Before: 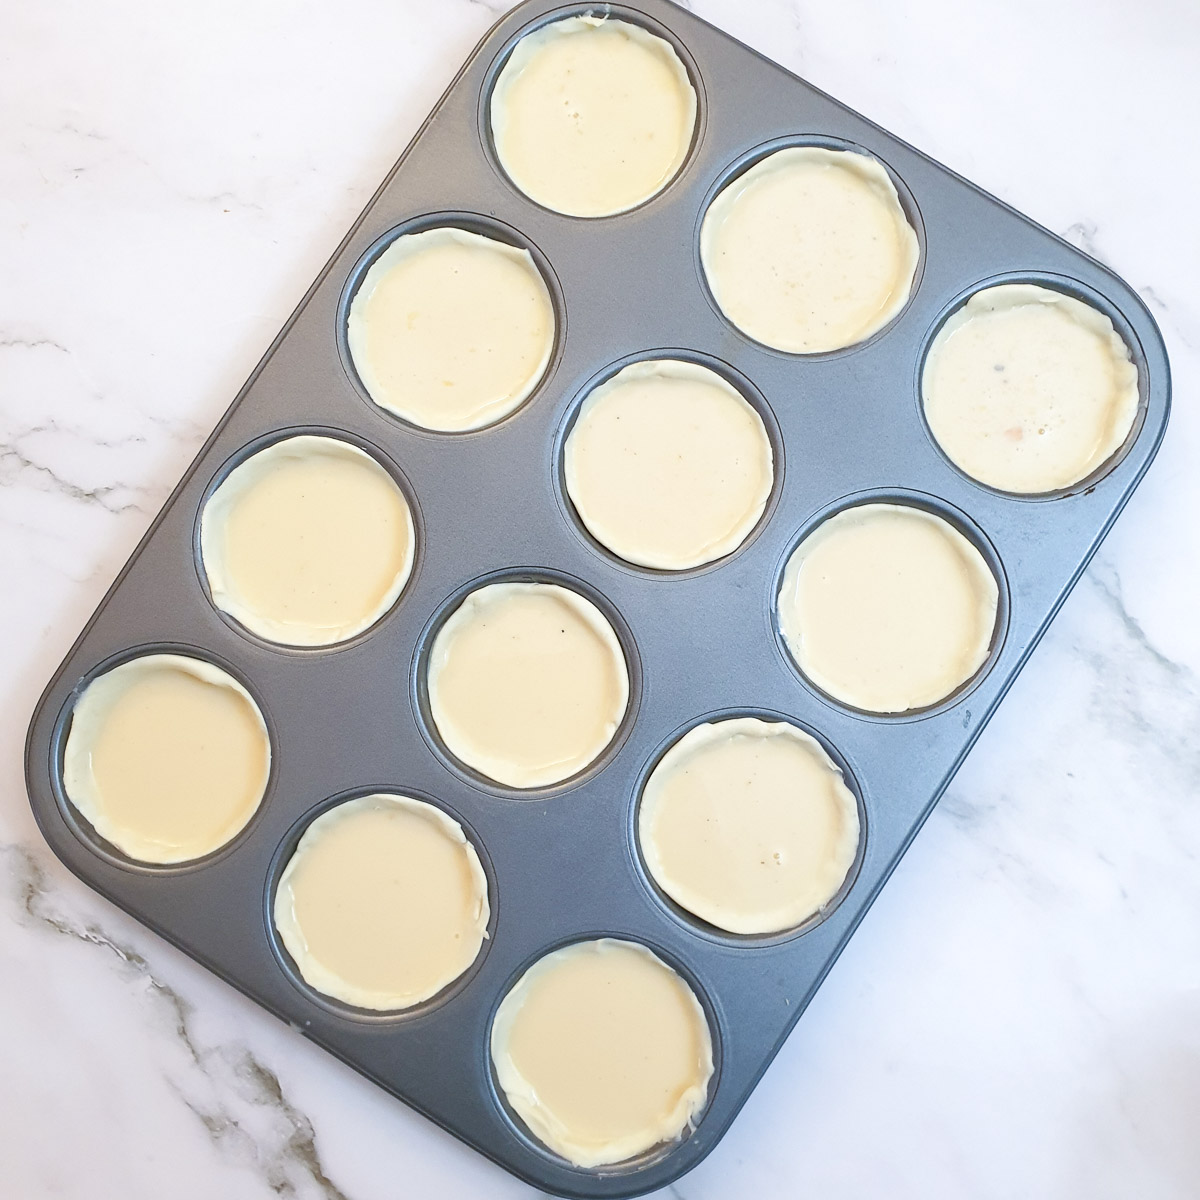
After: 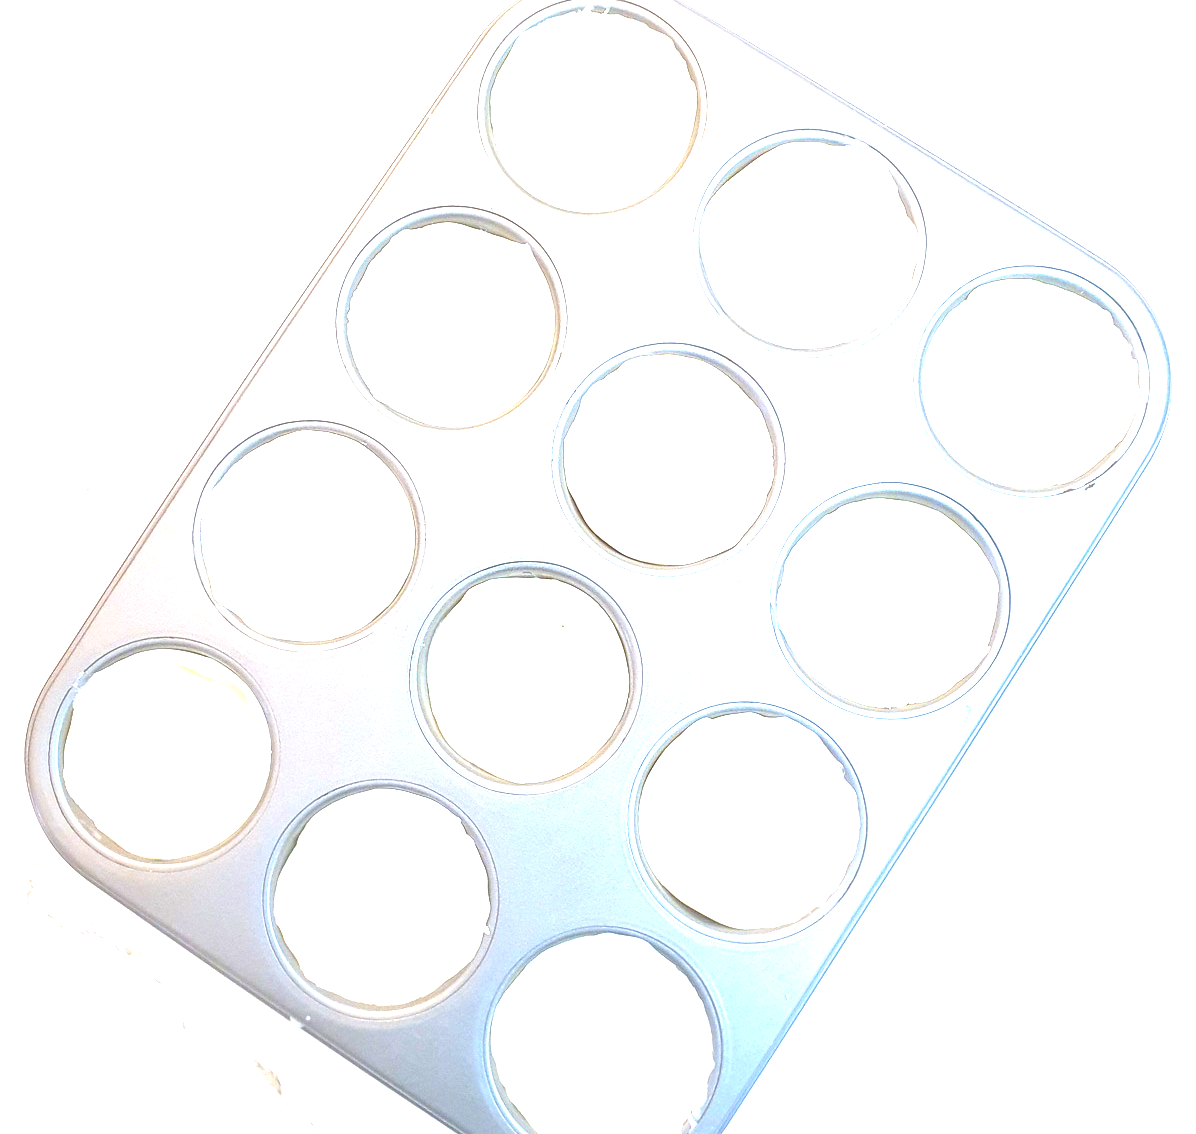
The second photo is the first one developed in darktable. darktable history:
crop: top 0.448%, right 0.264%, bottom 5.045%
local contrast: highlights 68%, shadows 68%, detail 82%, midtone range 0.325
exposure: exposure 2 EV, compensate highlight preservation false
